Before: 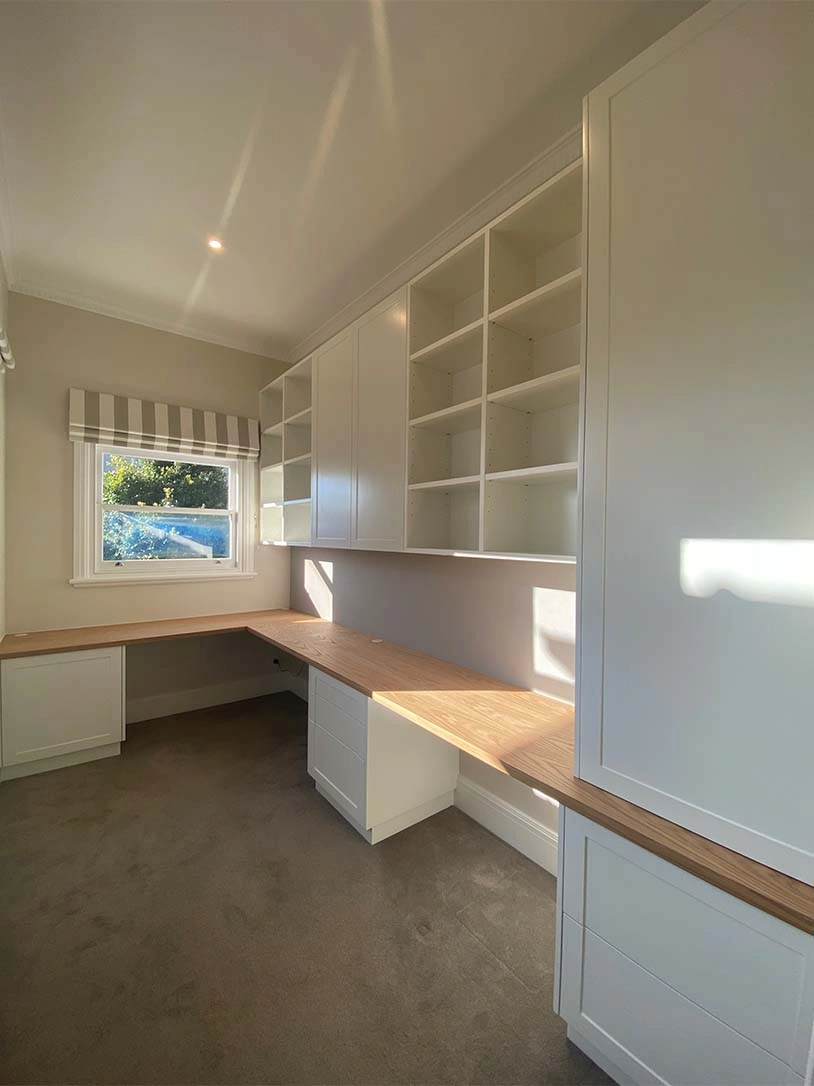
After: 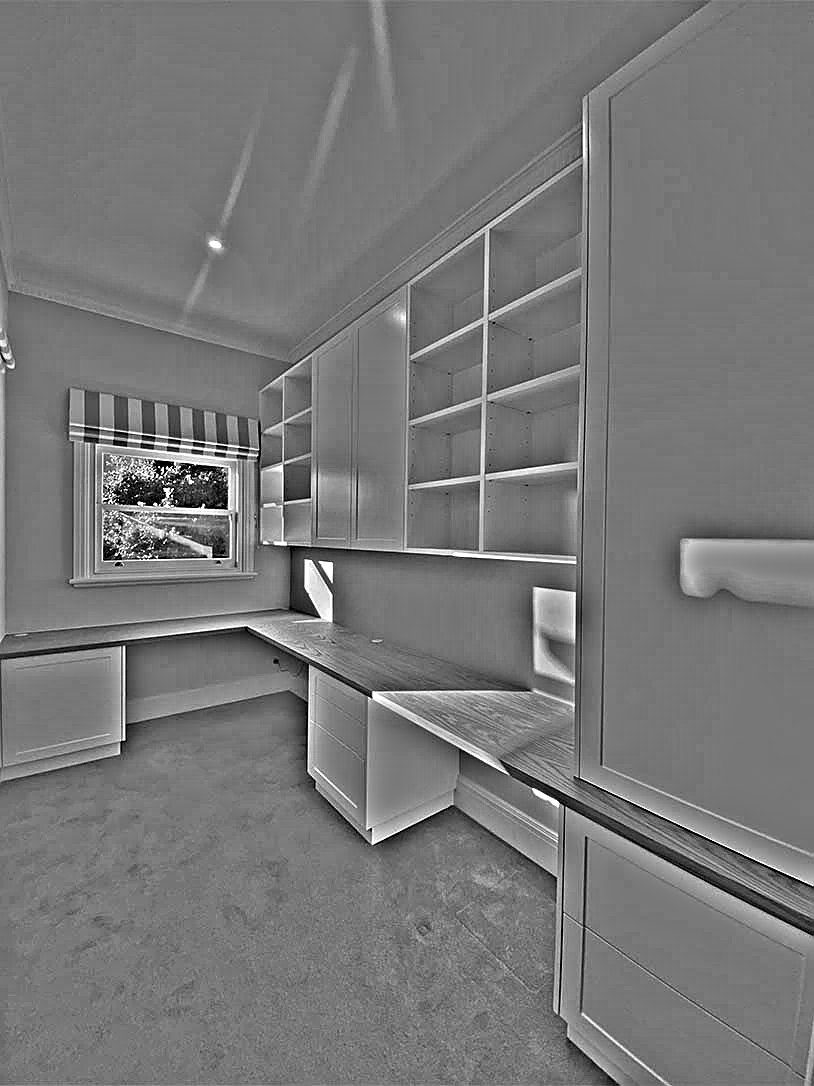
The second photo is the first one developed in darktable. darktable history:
sharpen: amount 0.478
highpass: on, module defaults
